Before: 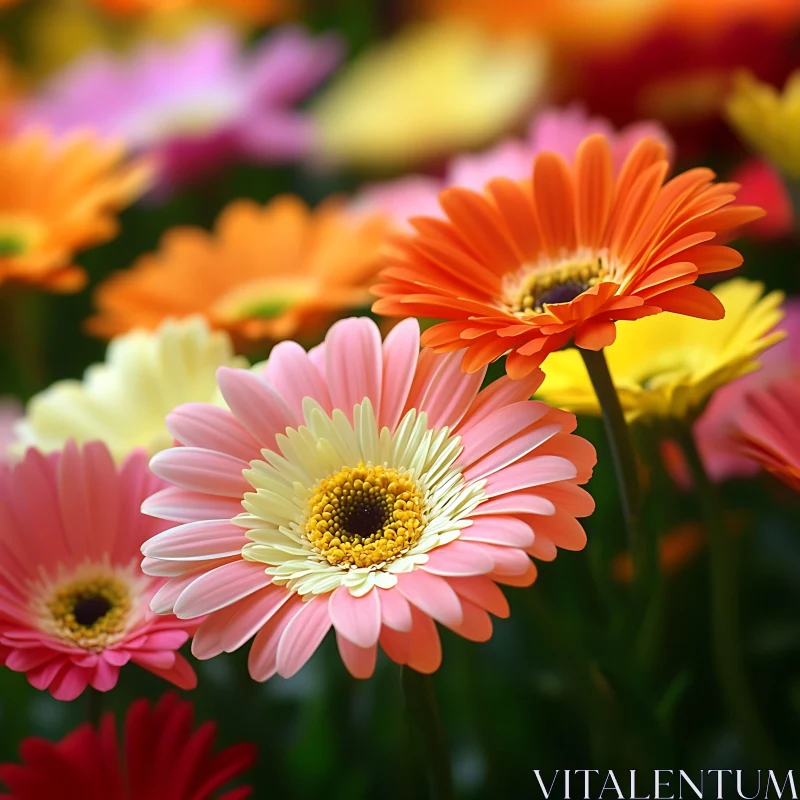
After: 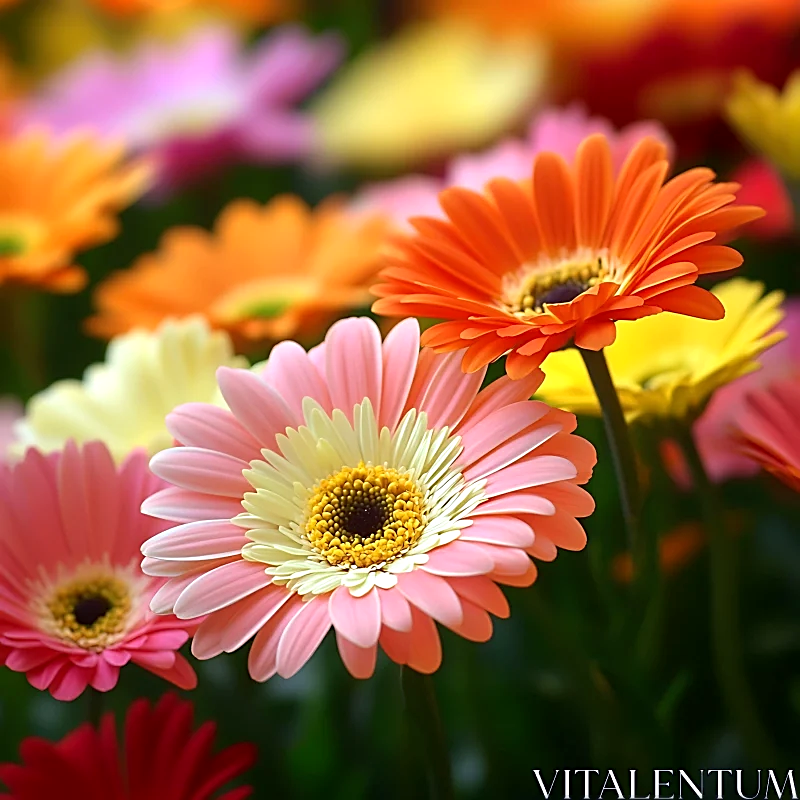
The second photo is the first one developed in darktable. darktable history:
exposure: black level correction 0.001, exposure 0.143 EV, compensate highlight preservation false
sharpen: on, module defaults
